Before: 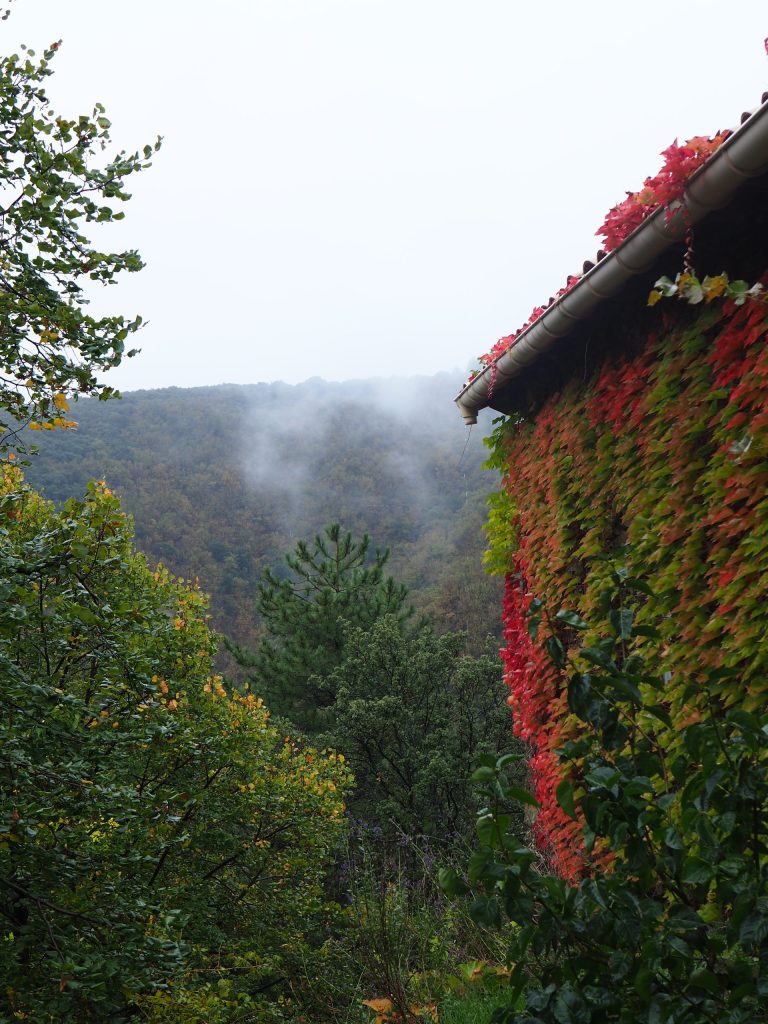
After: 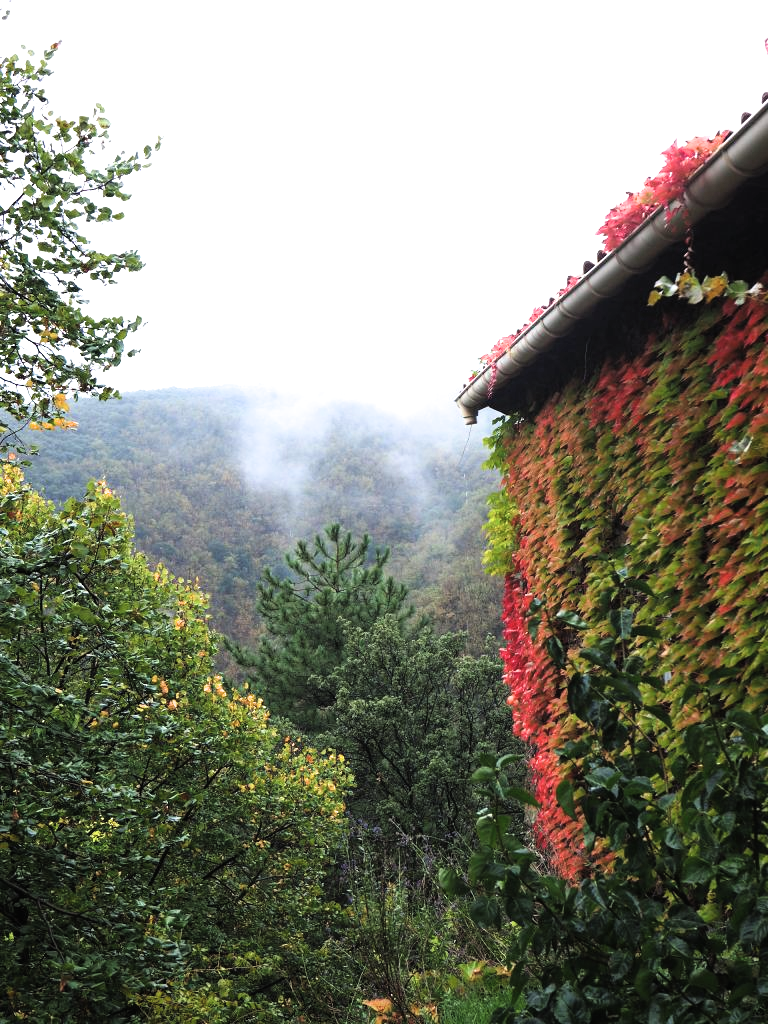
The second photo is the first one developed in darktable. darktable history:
exposure: black level correction -0.005, exposure 1 EV, compensate exposure bias true, compensate highlight preservation false
filmic rgb: black relative exposure -8.71 EV, white relative exposure 2.64 EV, target black luminance 0%, target white luminance 99.983%, hardness 6.25, latitude 75.46%, contrast 1.318, highlights saturation mix -5.13%
